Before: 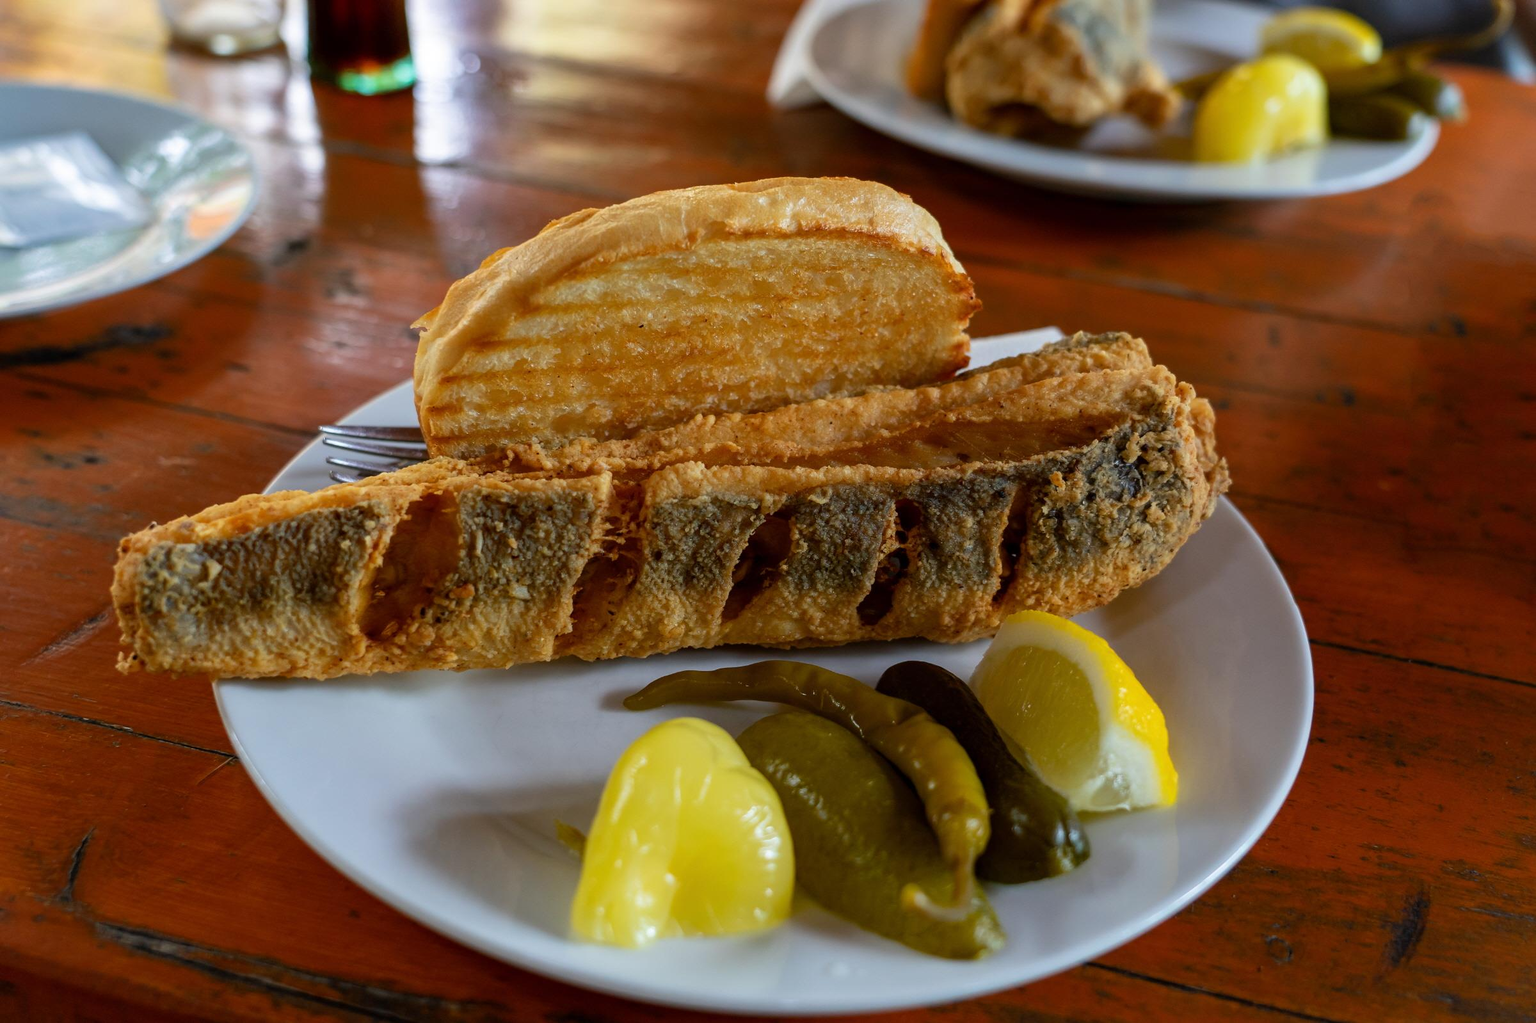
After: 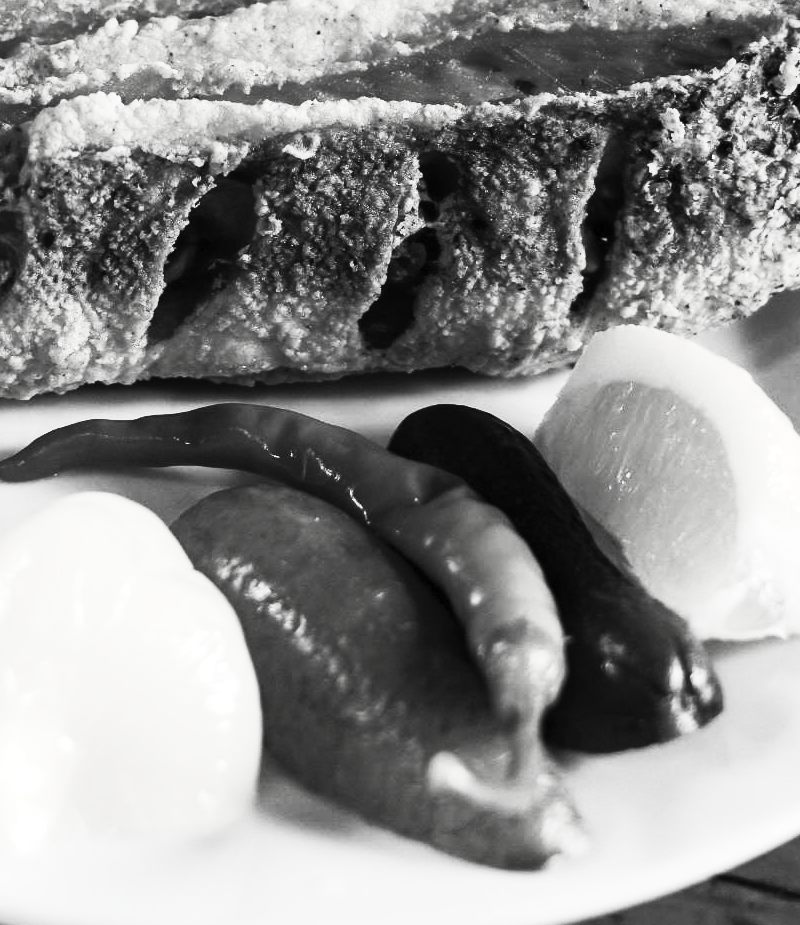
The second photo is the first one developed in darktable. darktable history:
exposure: exposure -0.04 EV, compensate highlight preservation false
tone equalizer: -8 EV -1.04 EV, -7 EV -1.05 EV, -6 EV -0.902 EV, -5 EV -0.54 EV, -3 EV 0.602 EV, -2 EV 0.876 EV, -1 EV 0.996 EV, +0 EV 1.07 EV
contrast brightness saturation: contrast 0.549, brightness 0.471, saturation -0.994
crop: left 40.854%, top 39.322%, right 25.782%, bottom 2.767%
shadows and highlights: shadows 43.4, white point adjustment -1.56, soften with gaussian
